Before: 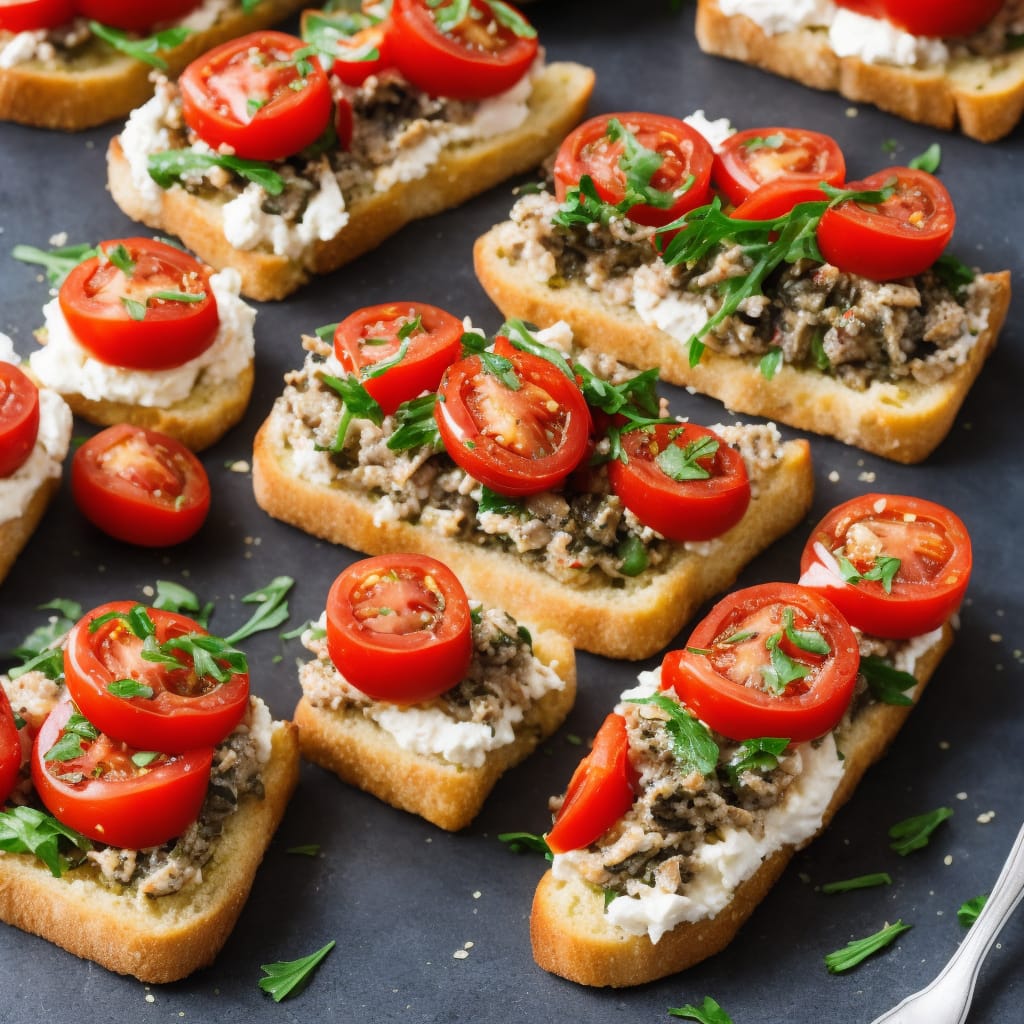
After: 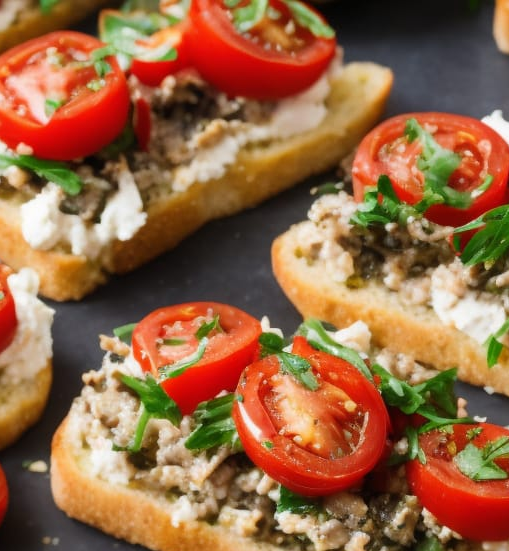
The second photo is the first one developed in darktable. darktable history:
crop: left 19.755%, right 30.449%, bottom 46.102%
